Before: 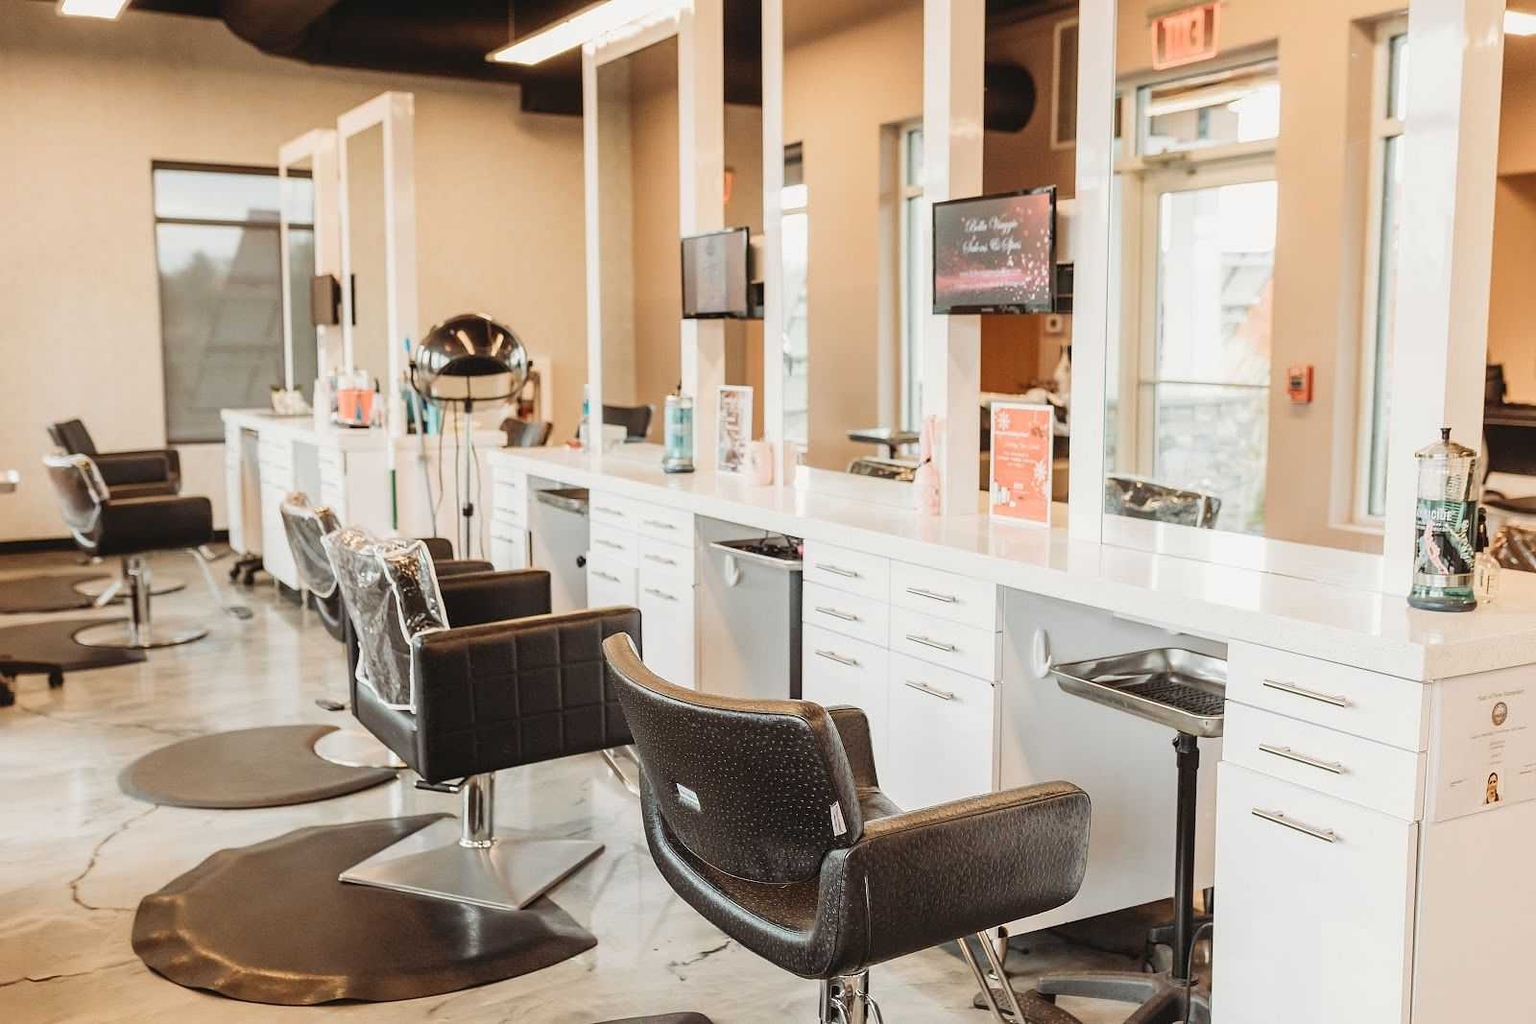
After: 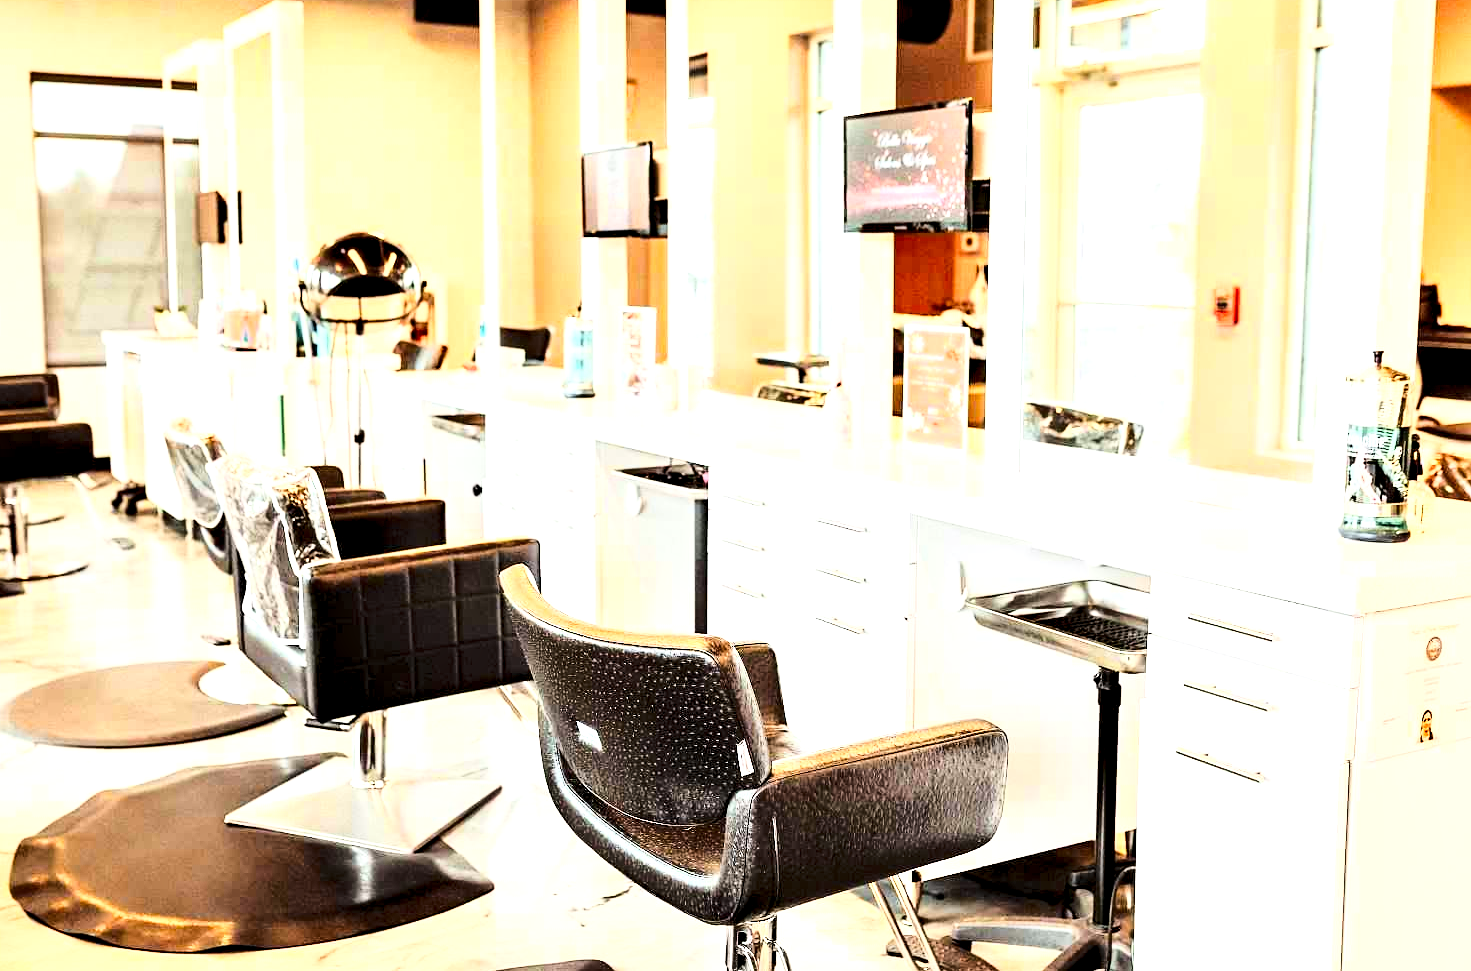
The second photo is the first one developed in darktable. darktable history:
color zones: curves: ch1 [(0.25, 0.61) (0.75, 0.248)]
exposure: black level correction 0, exposure 0.951 EV, compensate exposure bias true, compensate highlight preservation false
base curve: curves: ch0 [(0, 0) (0.028, 0.03) (0.121, 0.232) (0.46, 0.748) (0.859, 0.968) (1, 1)], preserve colors average RGB
crop and rotate: left 8.009%, top 8.968%
contrast equalizer: y [[0.6 ×6], [0.55 ×6], [0 ×6], [0 ×6], [0 ×6]]
